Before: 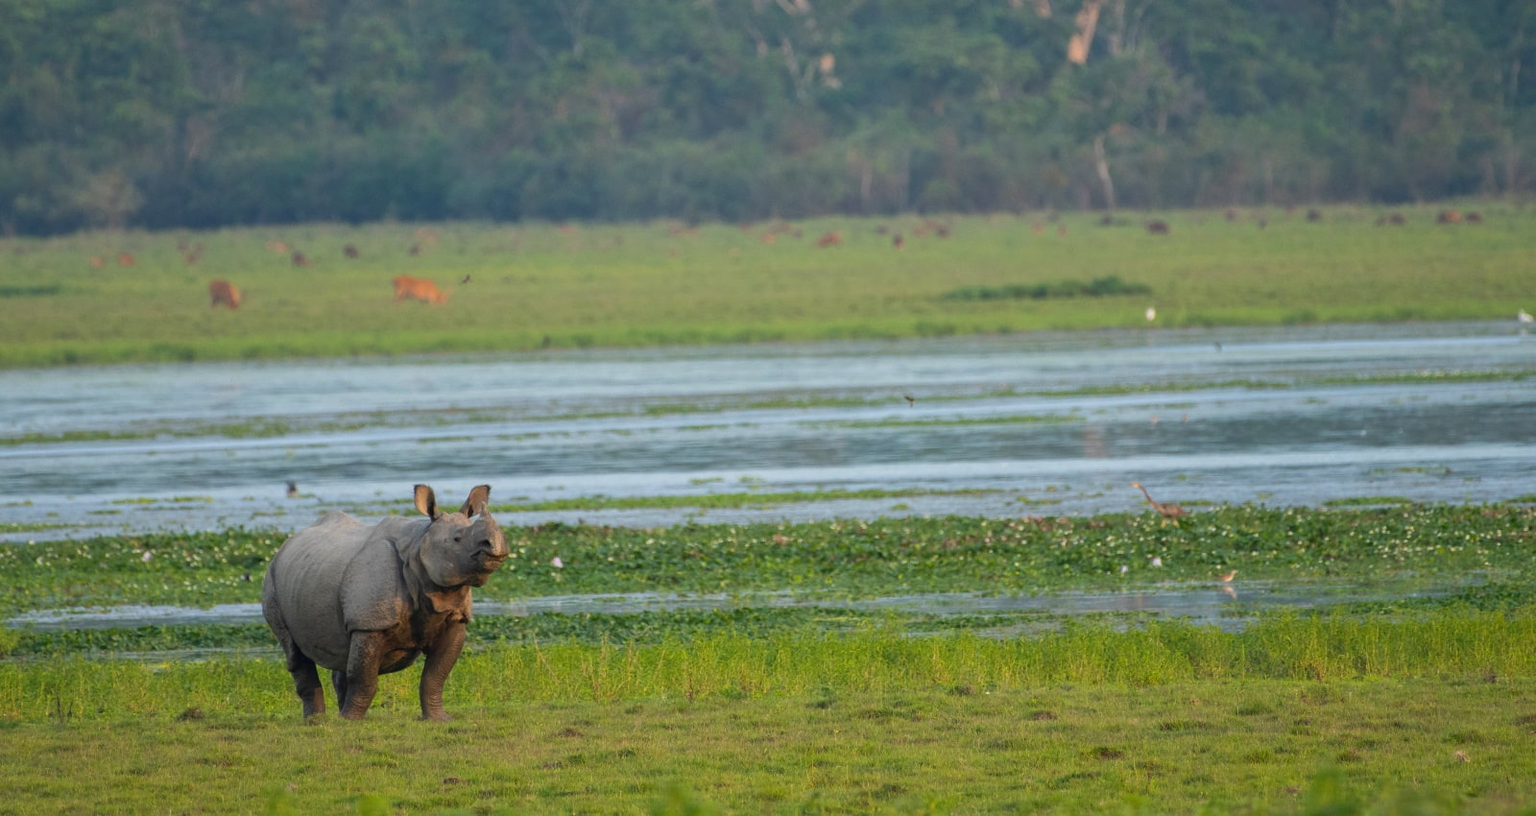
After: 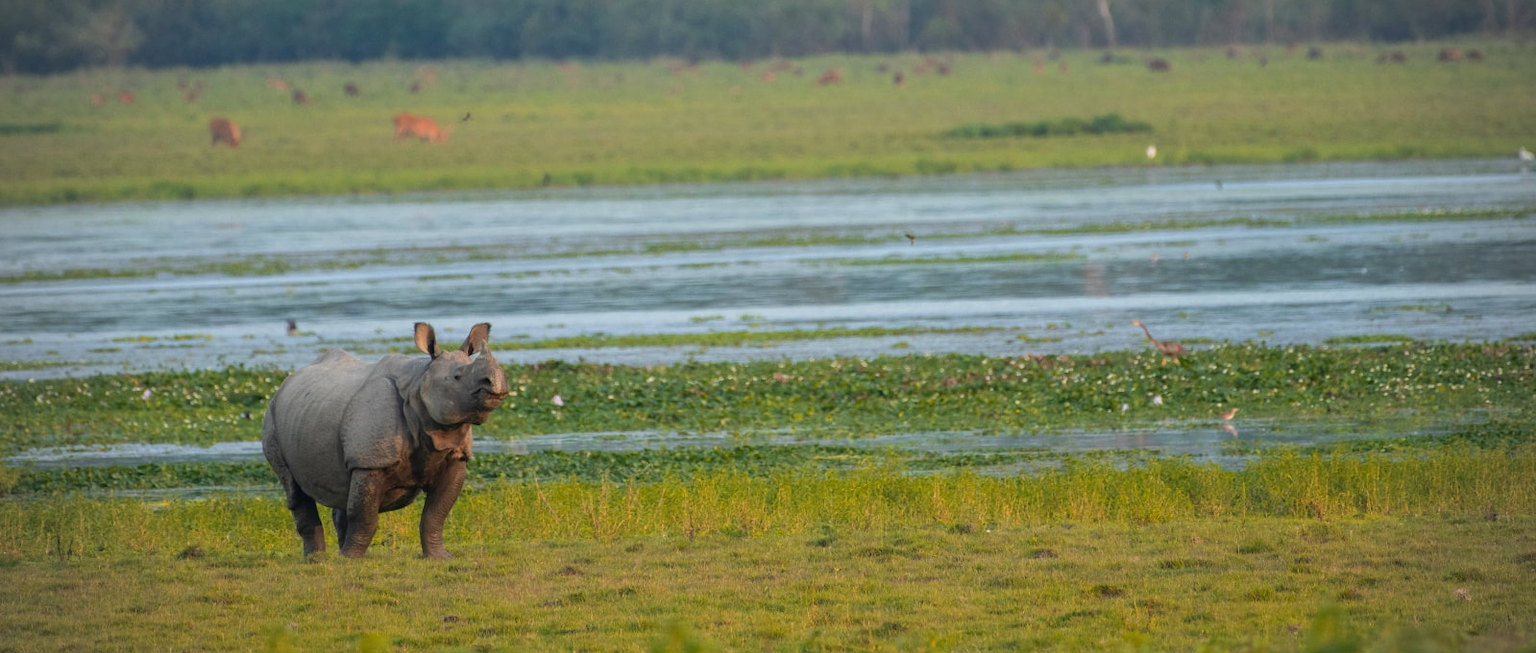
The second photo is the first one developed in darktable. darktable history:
crop and rotate: top 19.998%
color zones: curves: ch1 [(0, 0.469) (0.072, 0.457) (0.243, 0.494) (0.429, 0.5) (0.571, 0.5) (0.714, 0.5) (0.857, 0.5) (1, 0.469)]; ch2 [(0, 0.499) (0.143, 0.467) (0.242, 0.436) (0.429, 0.493) (0.571, 0.5) (0.714, 0.5) (0.857, 0.5) (1, 0.499)]
vignetting: on, module defaults
